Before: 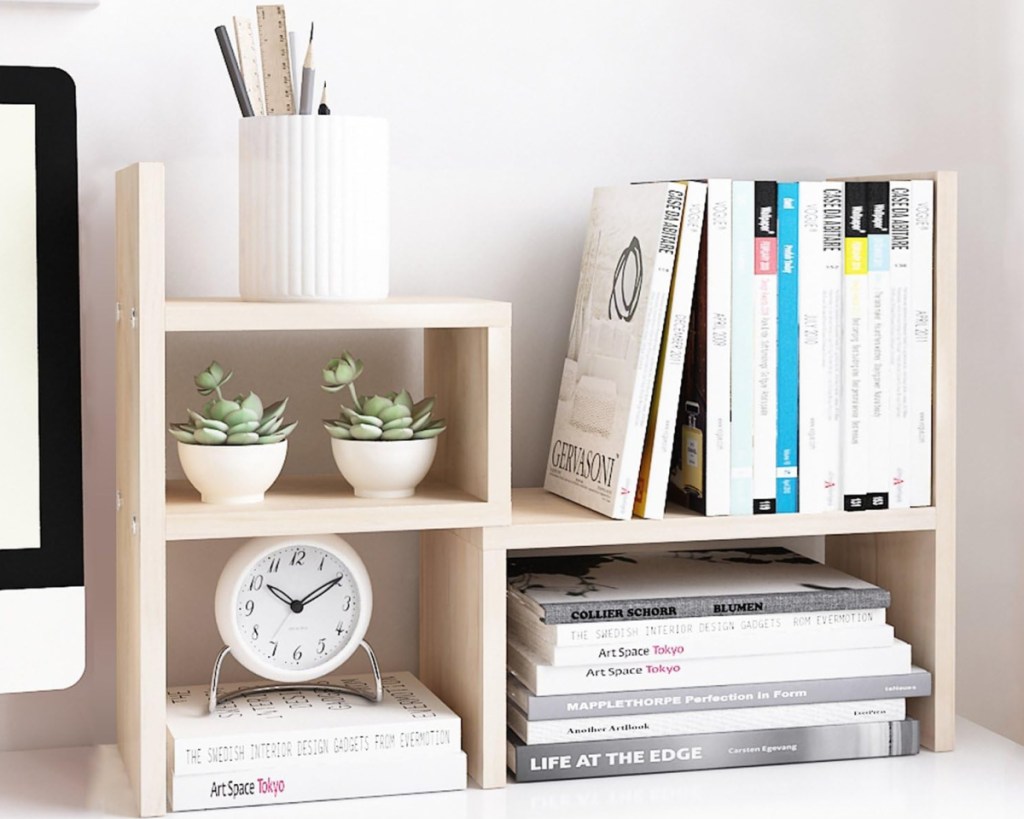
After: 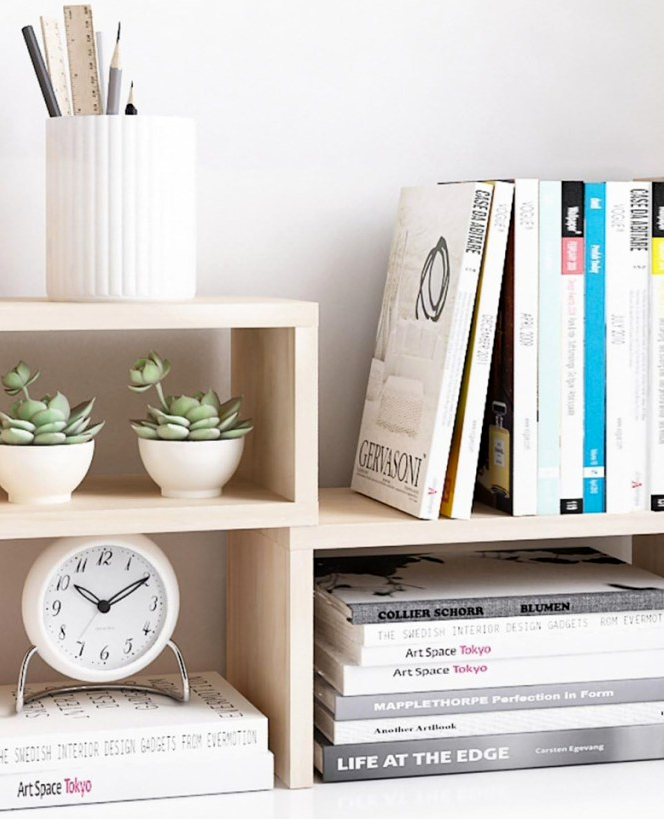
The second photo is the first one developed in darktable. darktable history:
crop and rotate: left 18.915%, right 16.202%
haze removal: compatibility mode true, adaptive false
